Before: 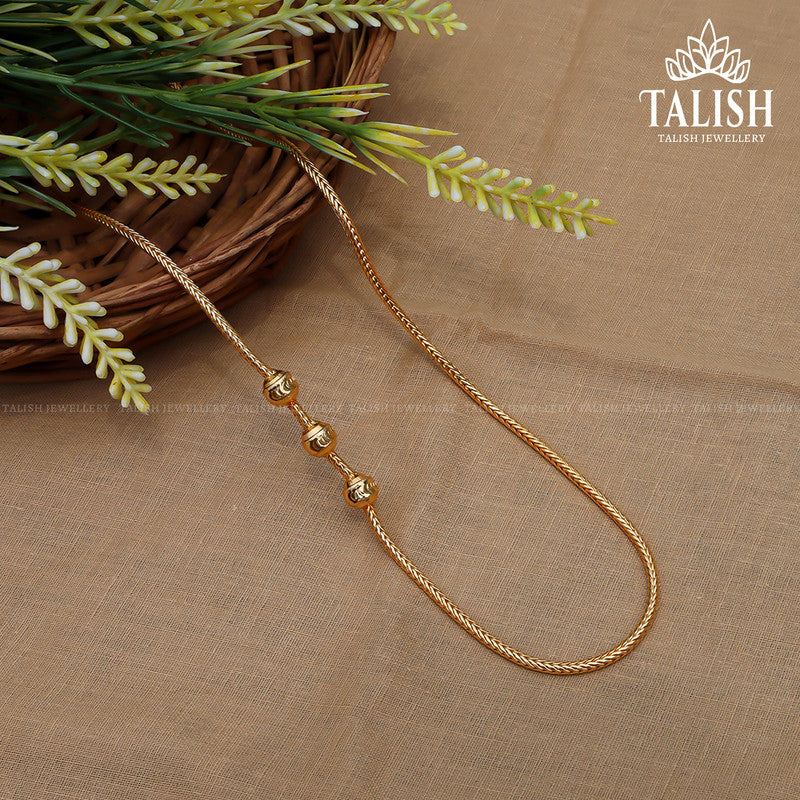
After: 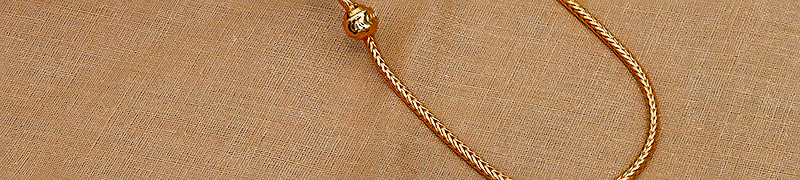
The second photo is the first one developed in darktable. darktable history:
sharpen: on, module defaults
color zones: curves: ch0 [(0.11, 0.396) (0.195, 0.36) (0.25, 0.5) (0.303, 0.412) (0.357, 0.544) (0.75, 0.5) (0.967, 0.328)]; ch1 [(0, 0.468) (0.112, 0.512) (0.202, 0.6) (0.25, 0.5) (0.307, 0.352) (0.357, 0.544) (0.75, 0.5) (0.963, 0.524)], mix 31.54%
base curve: curves: ch0 [(0, 0) (0.028, 0.03) (0.121, 0.232) (0.46, 0.748) (0.859, 0.968) (1, 1)]
crop and rotate: top 58.758%, bottom 18.642%
